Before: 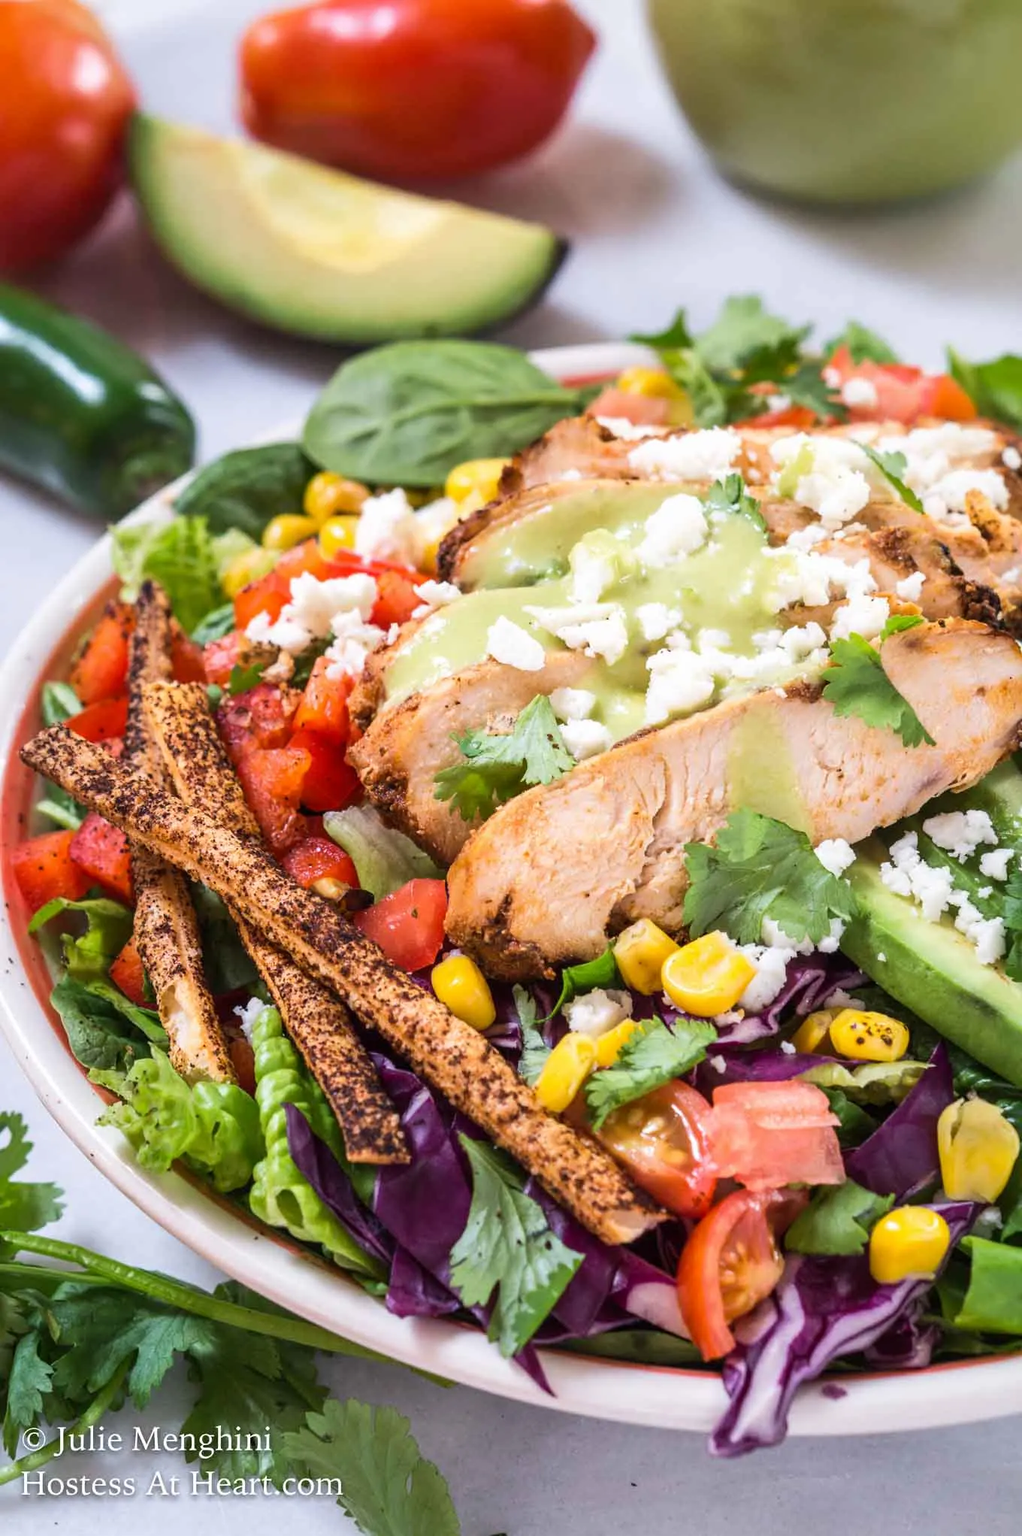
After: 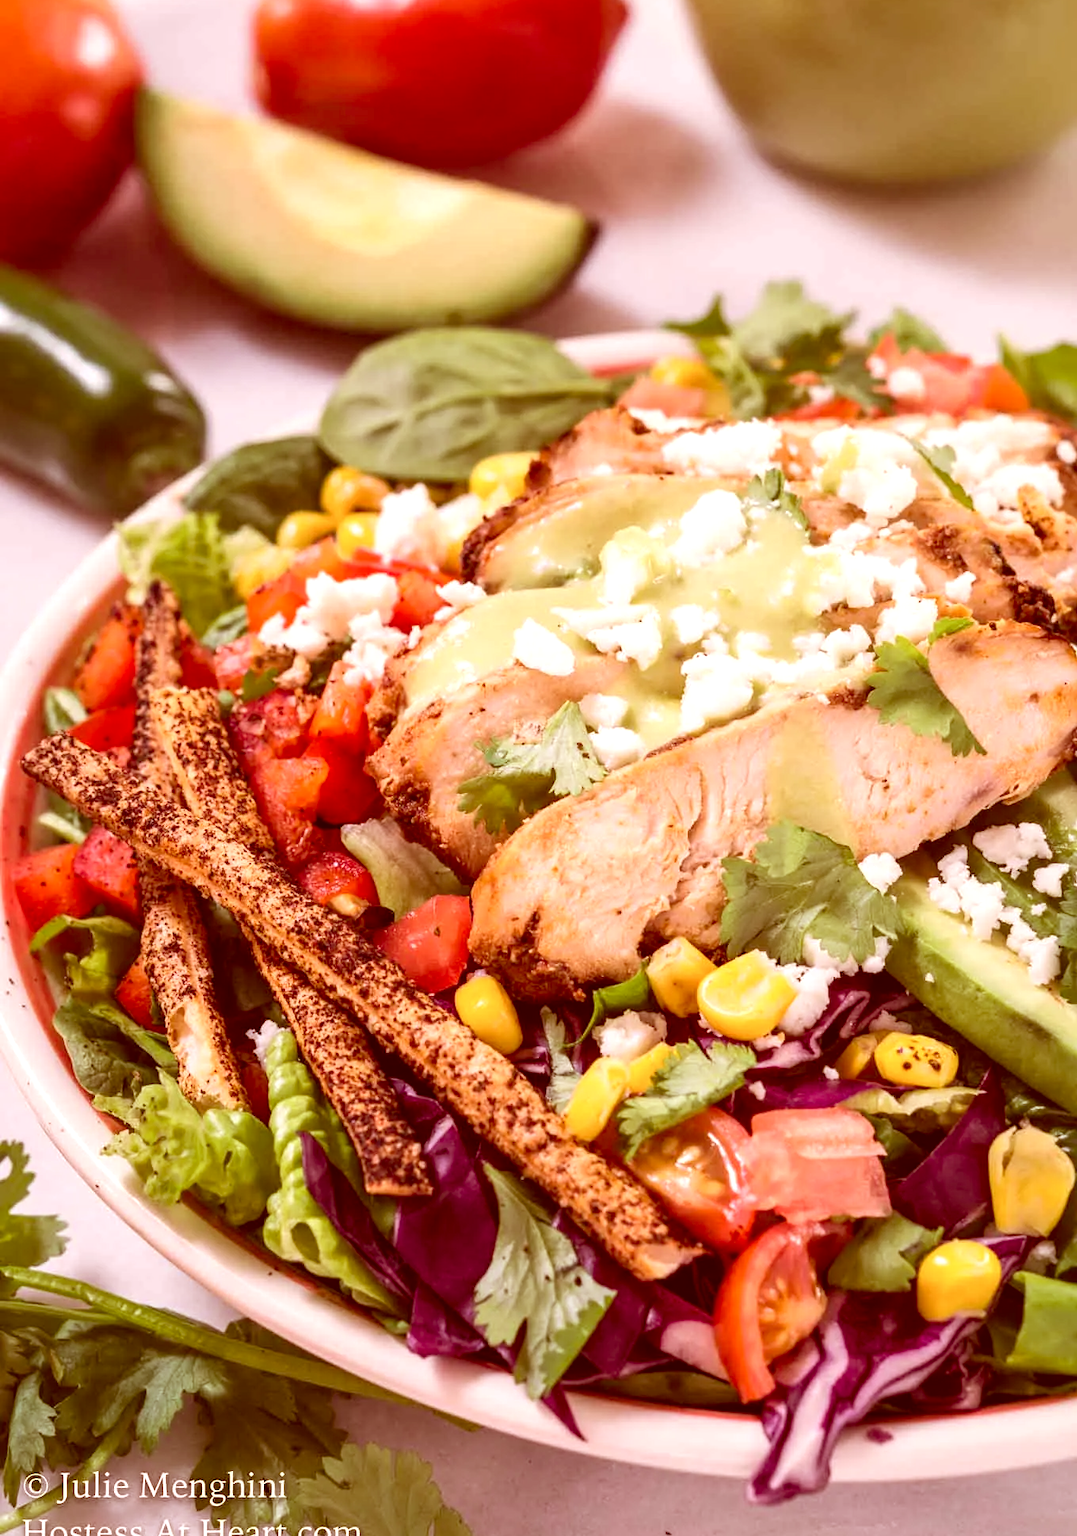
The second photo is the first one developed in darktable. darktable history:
exposure: exposure 0.212 EV, compensate exposure bias true, compensate highlight preservation false
color correction: highlights a* 9.43, highlights b* 8.68, shadows a* 39.45, shadows b* 39.22, saturation 0.816
contrast equalizer: y [[0.5 ×6], [0.5 ×6], [0.5 ×6], [0, 0.033, 0.067, 0.1, 0.133, 0.167], [0, 0.05, 0.1, 0.15, 0.2, 0.25]], mix -0.301
crop and rotate: top 1.997%, bottom 3.079%
